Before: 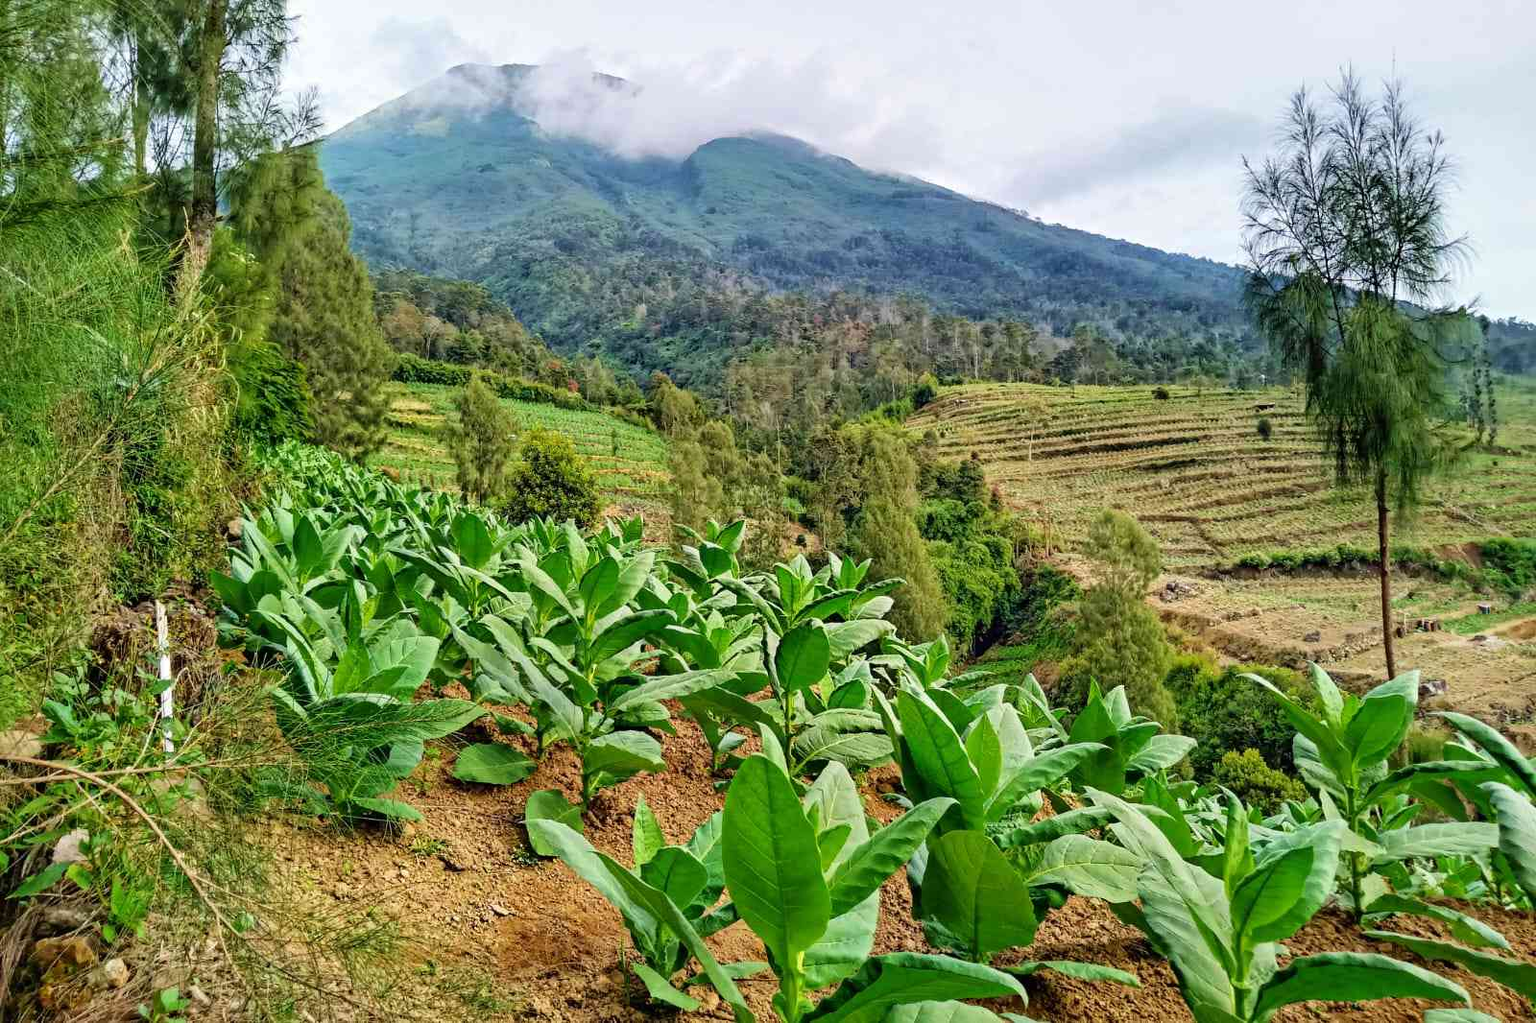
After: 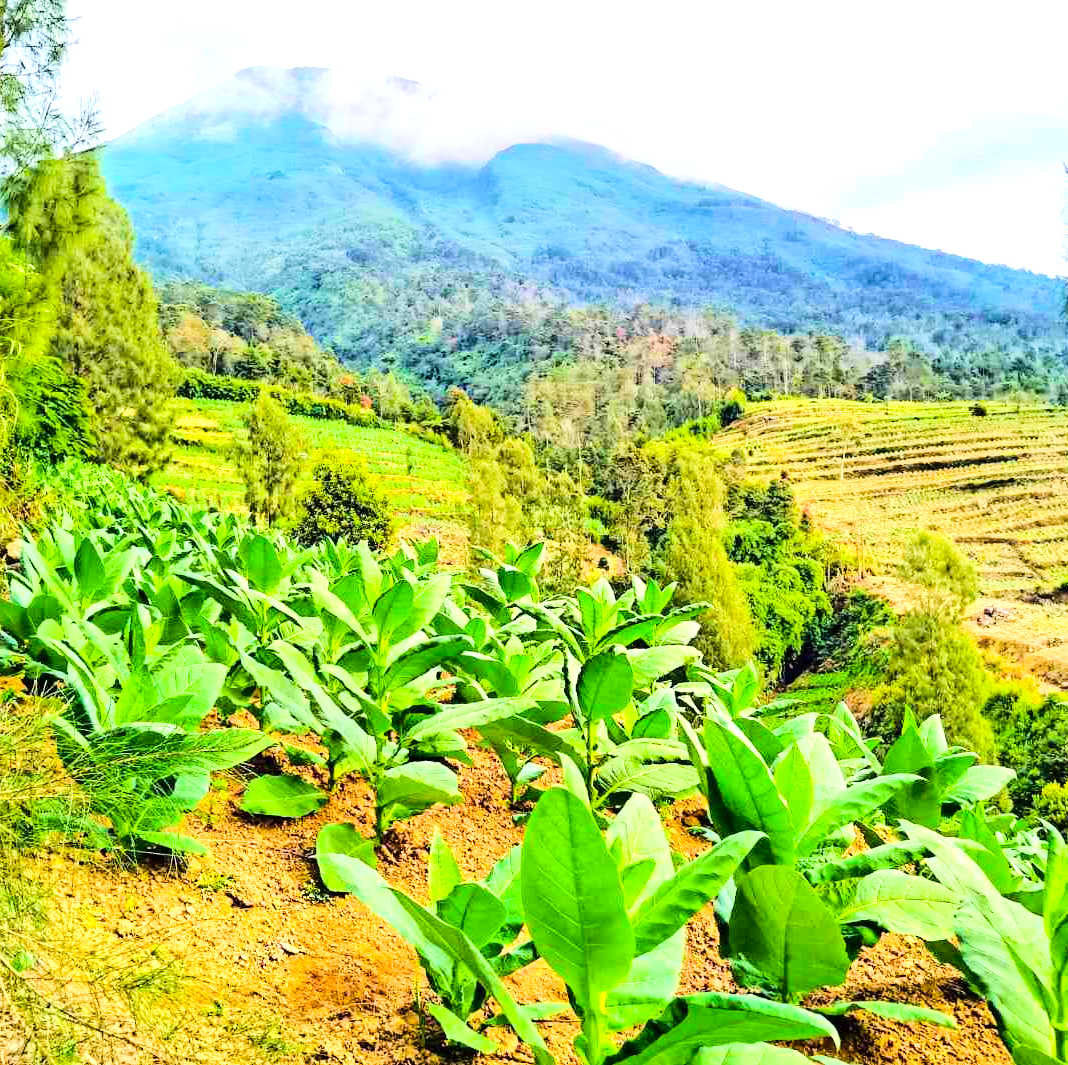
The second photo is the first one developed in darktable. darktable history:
crop and rotate: left 14.45%, right 18.753%
color balance rgb: shadows lift › chroma 0.986%, shadows lift › hue 113.19°, perceptual saturation grading › global saturation 17.583%, global vibrance 33.178%
tone curve: curves: ch0 [(0, 0) (0.541, 0.628) (0.906, 0.997)], color space Lab, independent channels, preserve colors none
tone equalizer: -7 EV 0.142 EV, -6 EV 0.614 EV, -5 EV 1.19 EV, -4 EV 1.36 EV, -3 EV 1.15 EV, -2 EV 0.6 EV, -1 EV 0.164 EV, edges refinement/feathering 500, mask exposure compensation -1.57 EV, preserve details no
